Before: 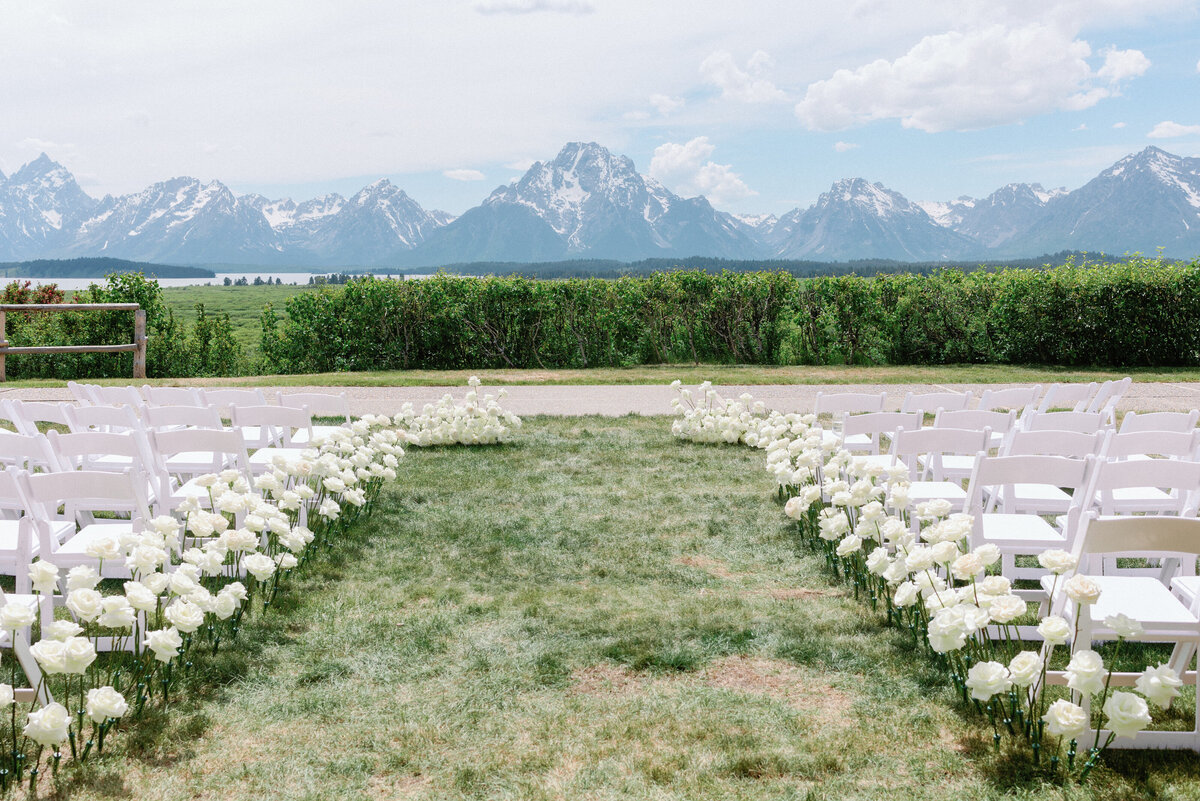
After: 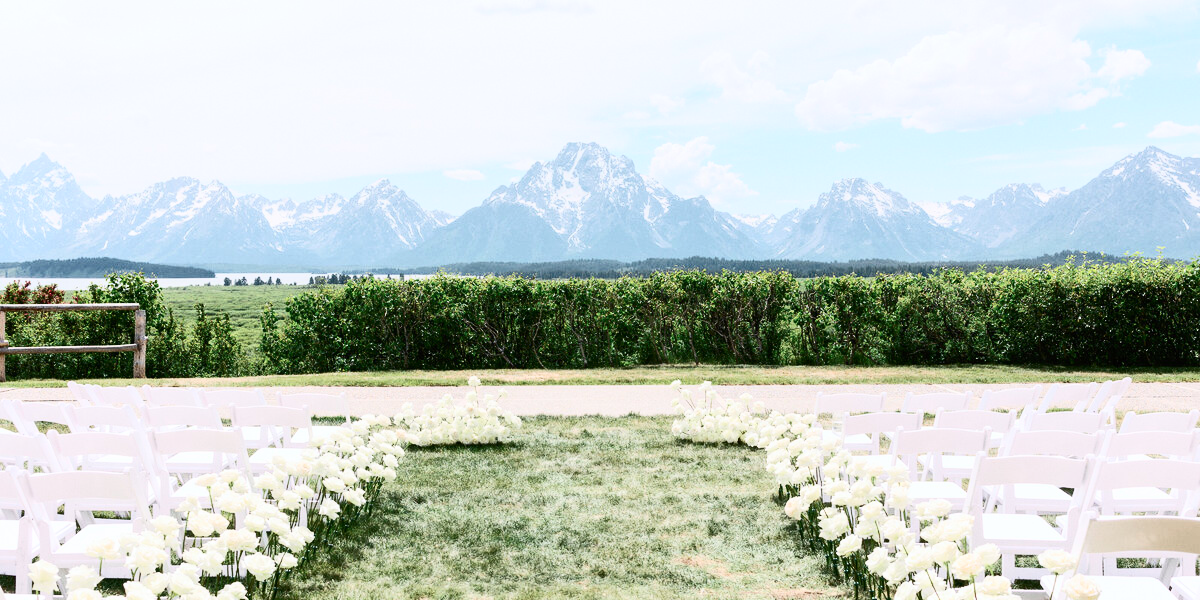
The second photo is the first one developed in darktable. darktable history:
crop: bottom 24.967%
contrast brightness saturation: contrast 0.39, brightness 0.1
